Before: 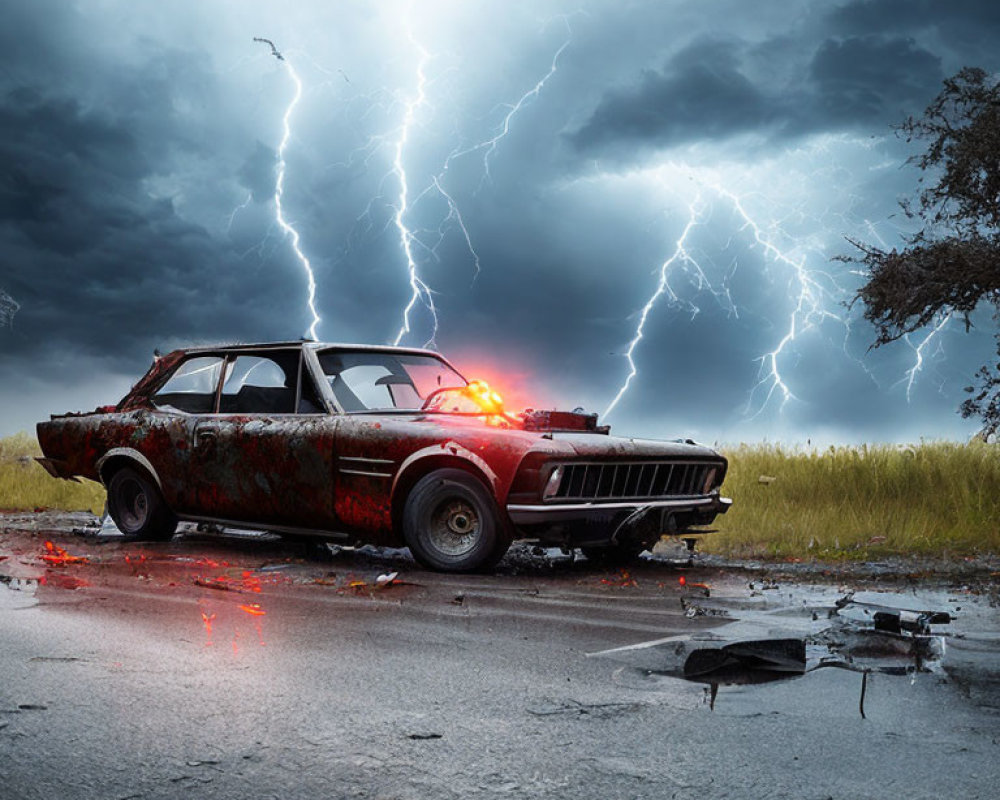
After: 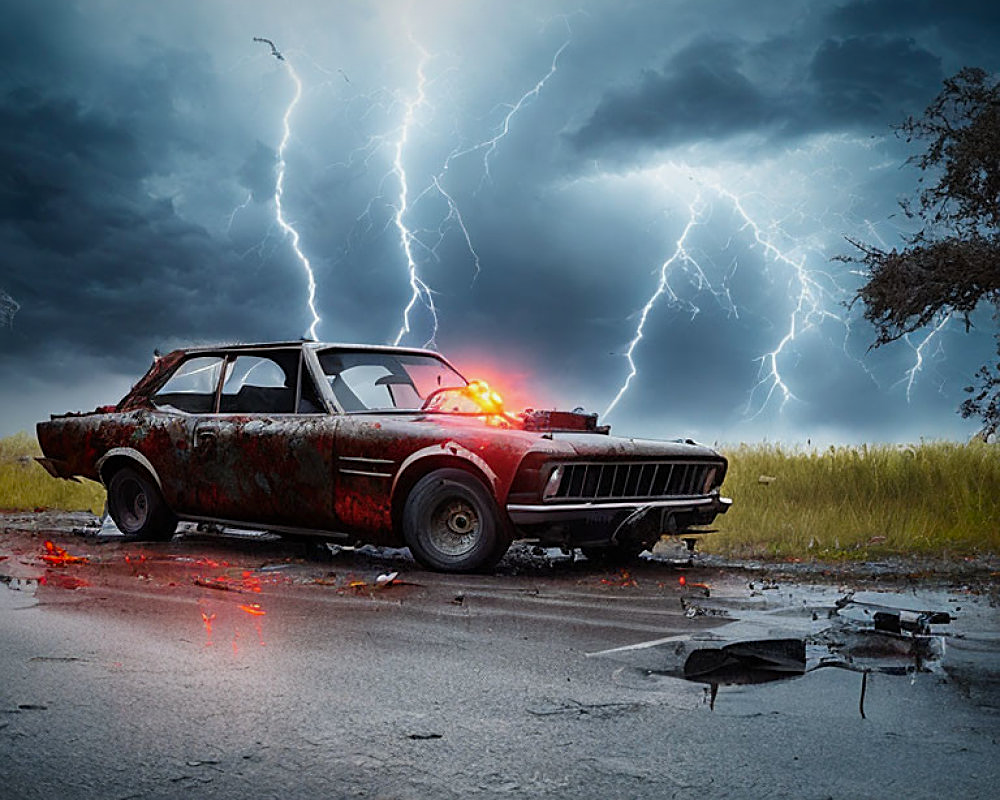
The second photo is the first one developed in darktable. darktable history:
vignetting: fall-off start 67.7%, fall-off radius 66.64%, saturation 0.383, automatic ratio true
shadows and highlights: shadows 25.81, white point adjustment -2.84, highlights -30.13
sharpen: on, module defaults
